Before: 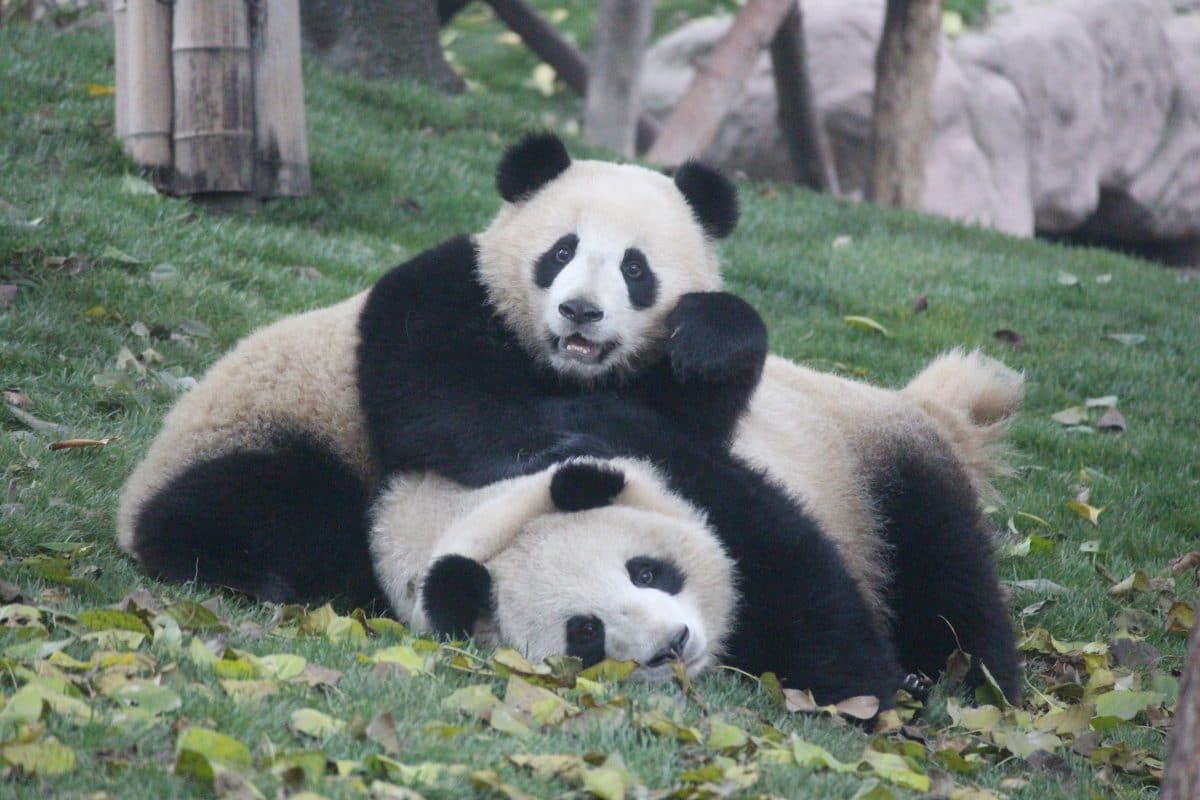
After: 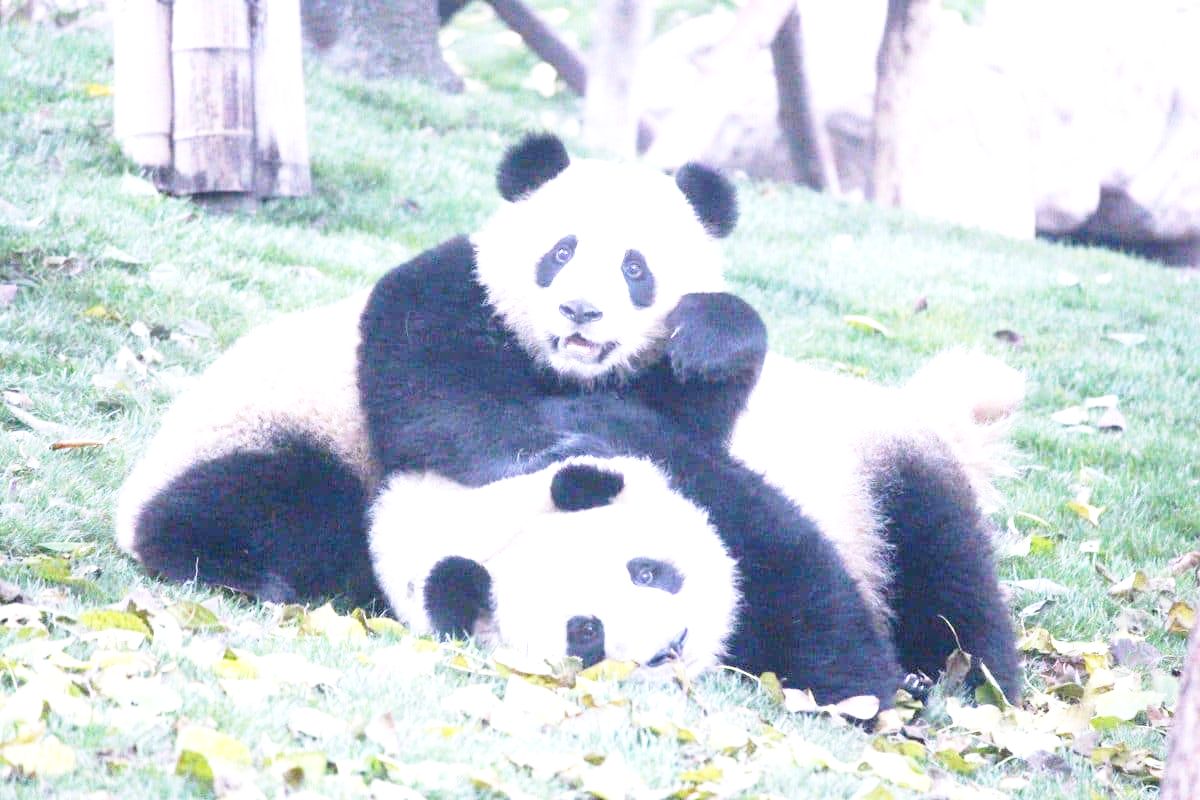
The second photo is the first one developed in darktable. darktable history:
base curve: curves: ch0 [(0, 0) (0.028, 0.03) (0.121, 0.232) (0.46, 0.748) (0.859, 0.968) (1, 1)], preserve colors none
white balance: red 1.042, blue 1.17
exposure: black level correction 0, exposure 1.675 EV, compensate exposure bias true, compensate highlight preservation false
